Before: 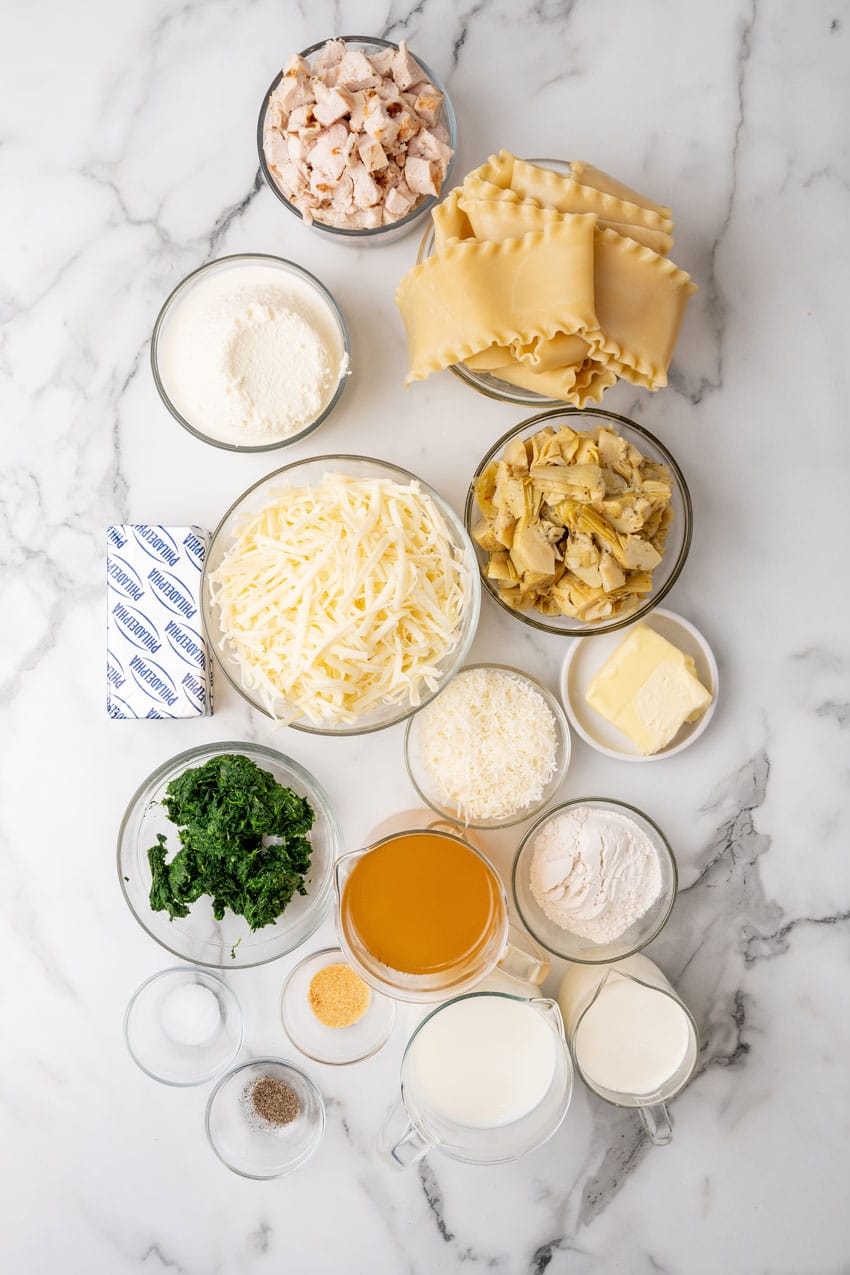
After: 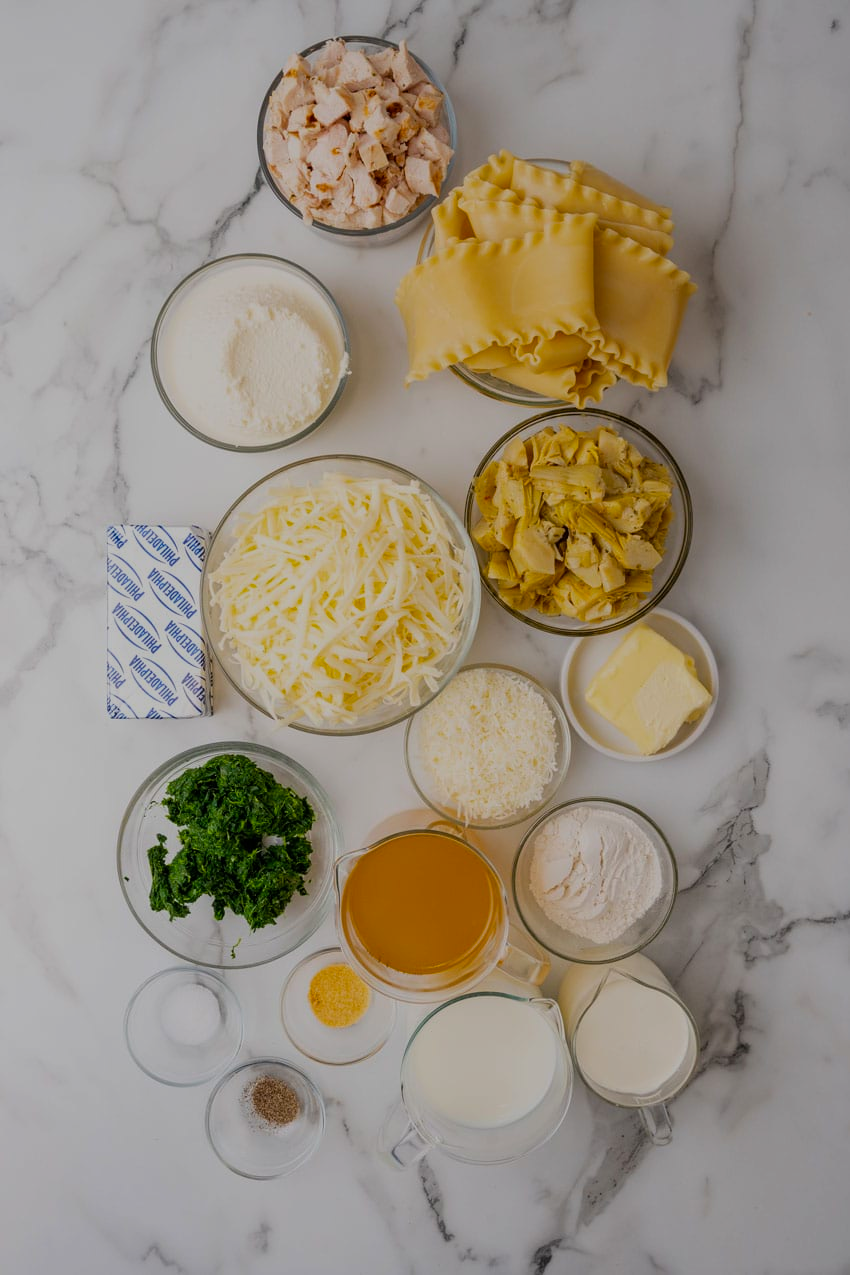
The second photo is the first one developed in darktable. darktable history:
color balance rgb: linear chroma grading › global chroma 9.31%, global vibrance 41.49%
exposure: exposure -1 EV, compensate highlight preservation false
